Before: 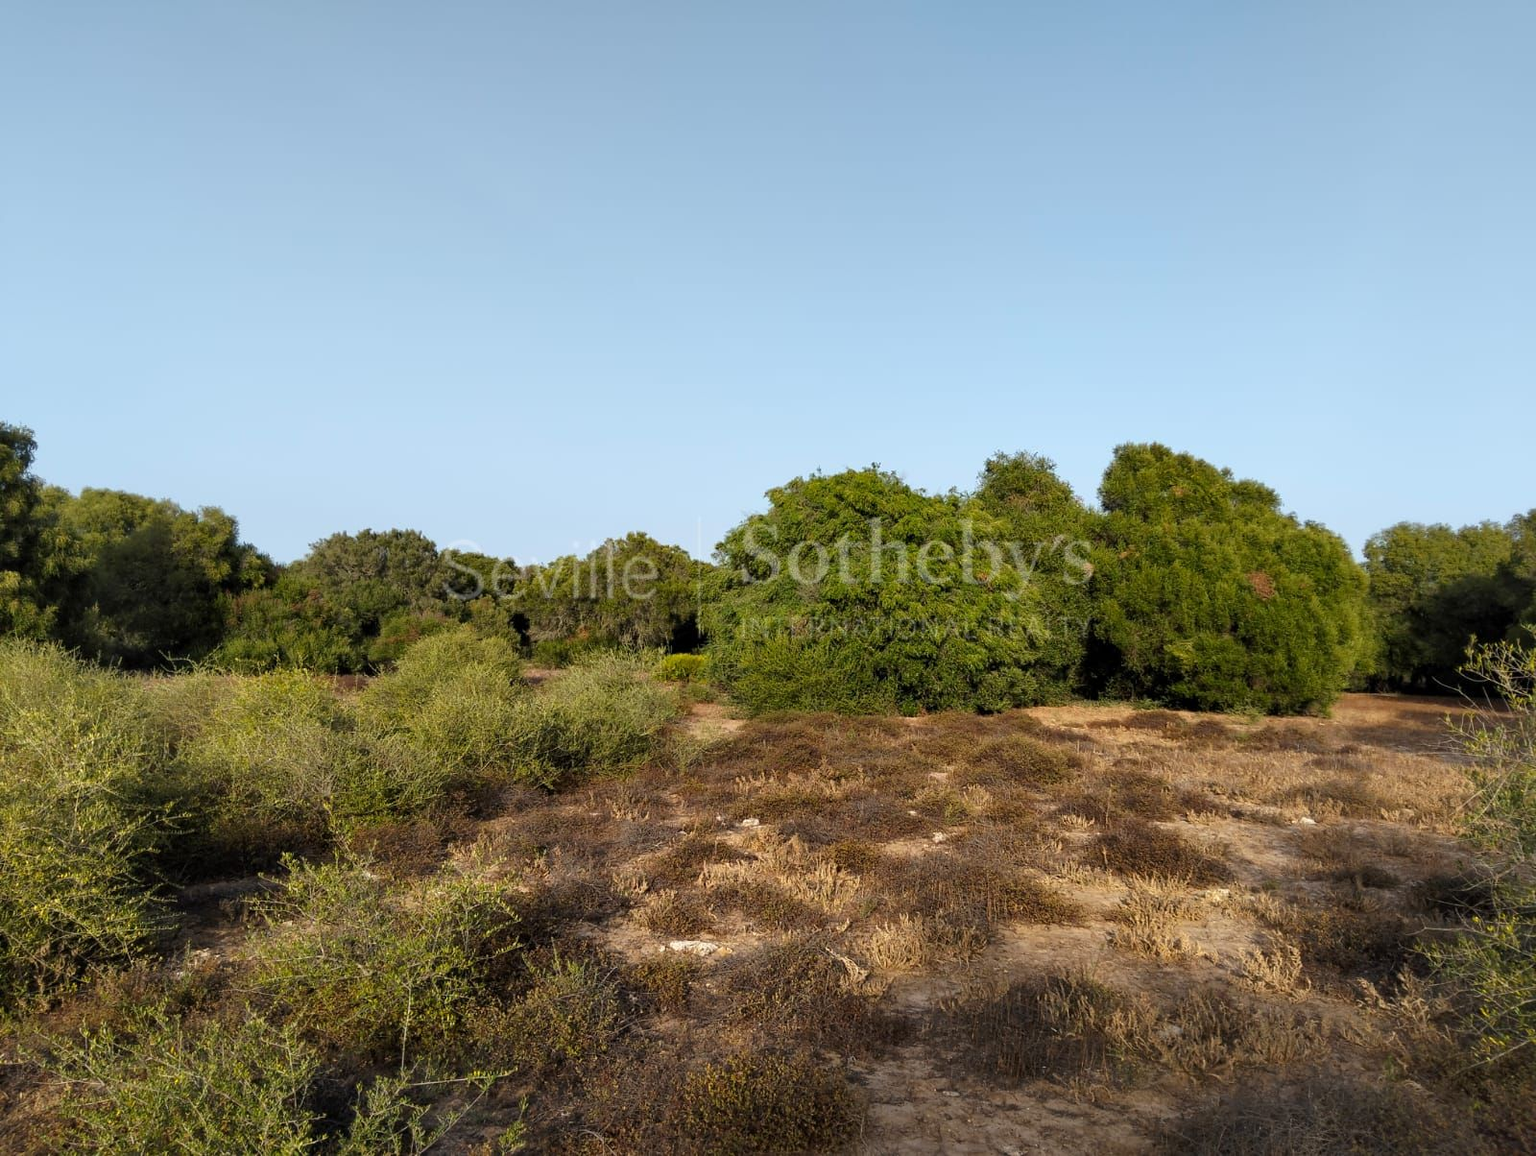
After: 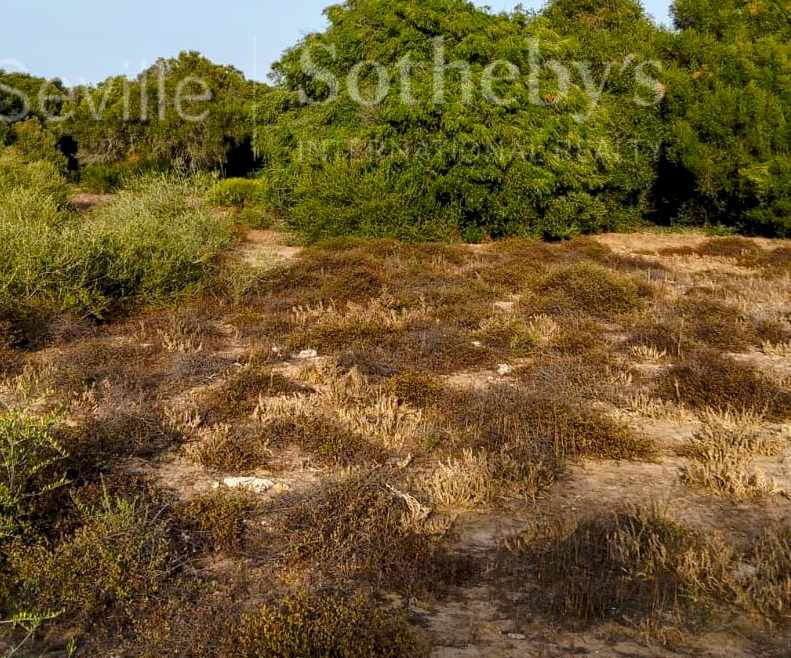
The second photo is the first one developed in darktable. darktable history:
local contrast: on, module defaults
crop: left 29.672%, top 41.786%, right 20.851%, bottom 3.487%
color balance rgb: perceptual saturation grading › global saturation 20%, perceptual saturation grading › highlights -25%, perceptual saturation grading › shadows 25%
